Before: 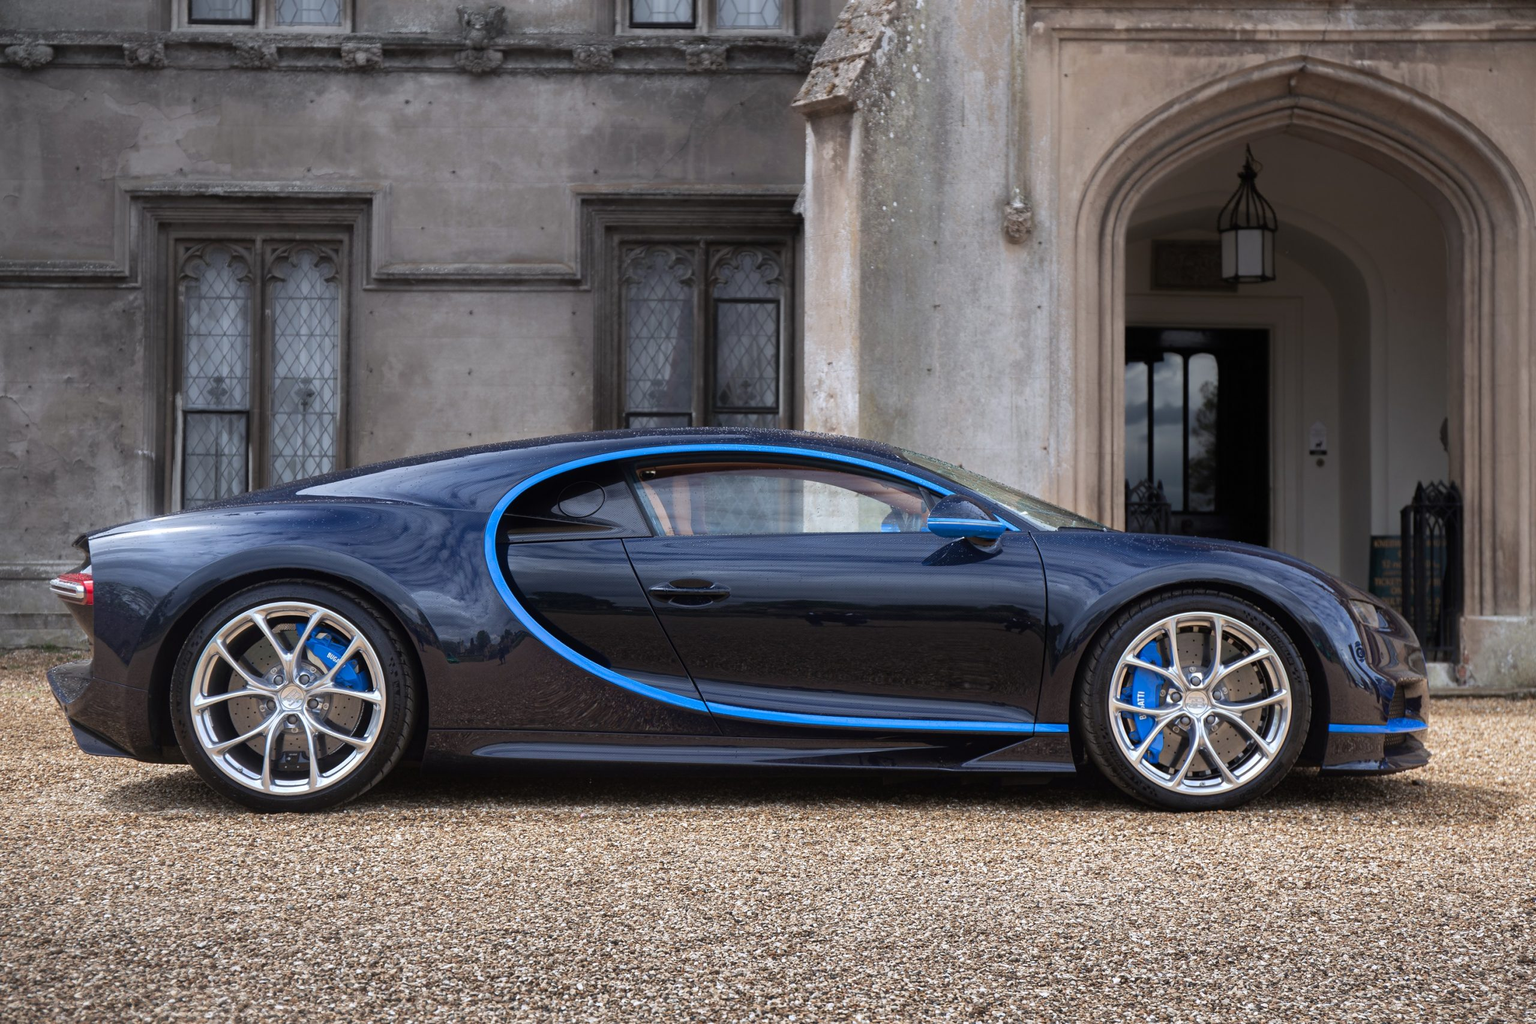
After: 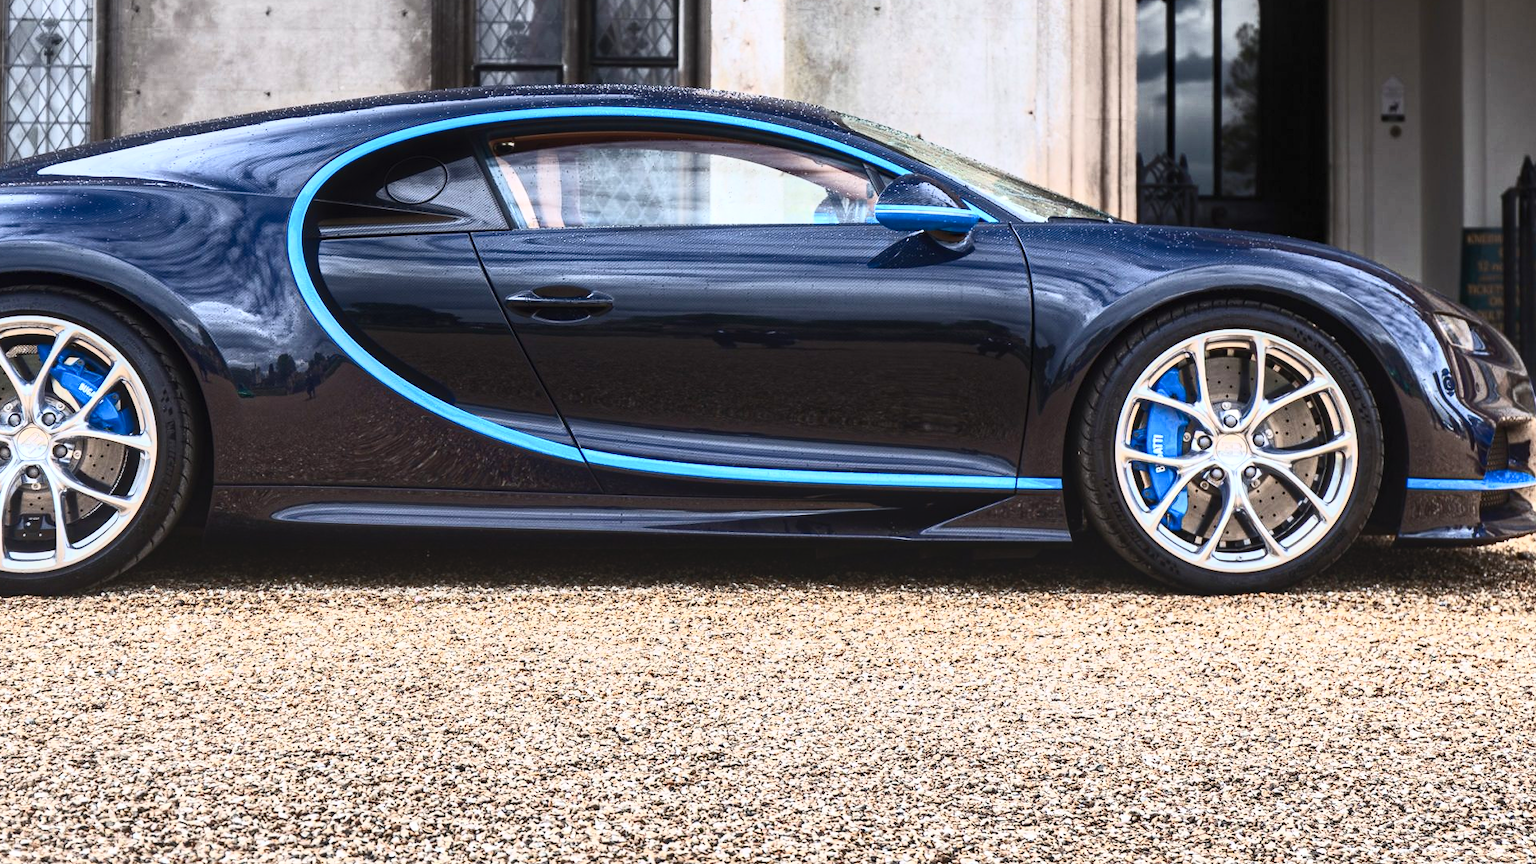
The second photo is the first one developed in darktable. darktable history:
exposure: exposure 0.206 EV, compensate highlight preservation false
crop and rotate: left 17.461%, top 35.512%, right 7.094%, bottom 0.779%
local contrast: on, module defaults
contrast brightness saturation: contrast 0.608, brightness 0.35, saturation 0.144
